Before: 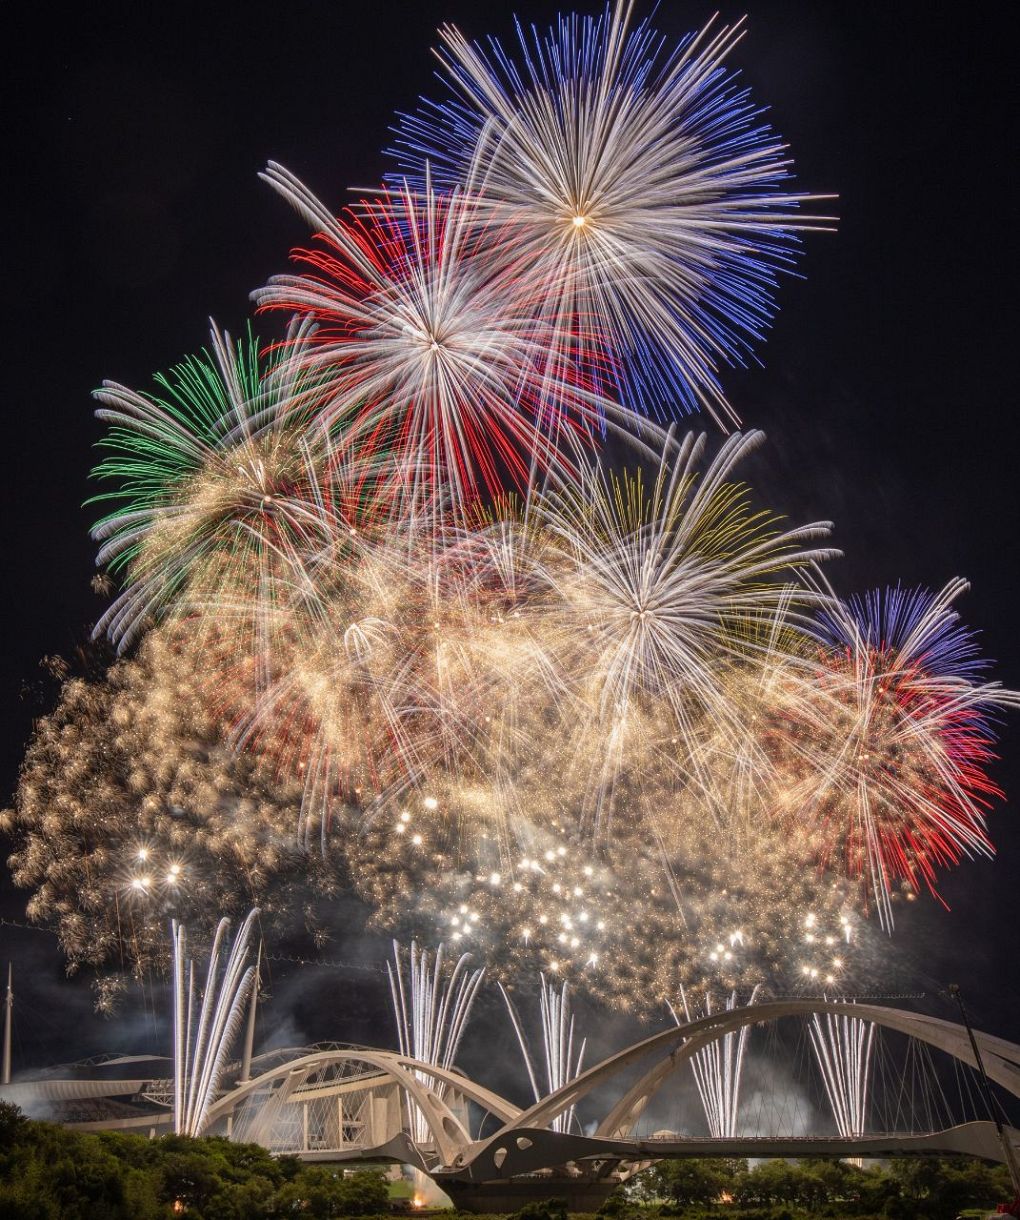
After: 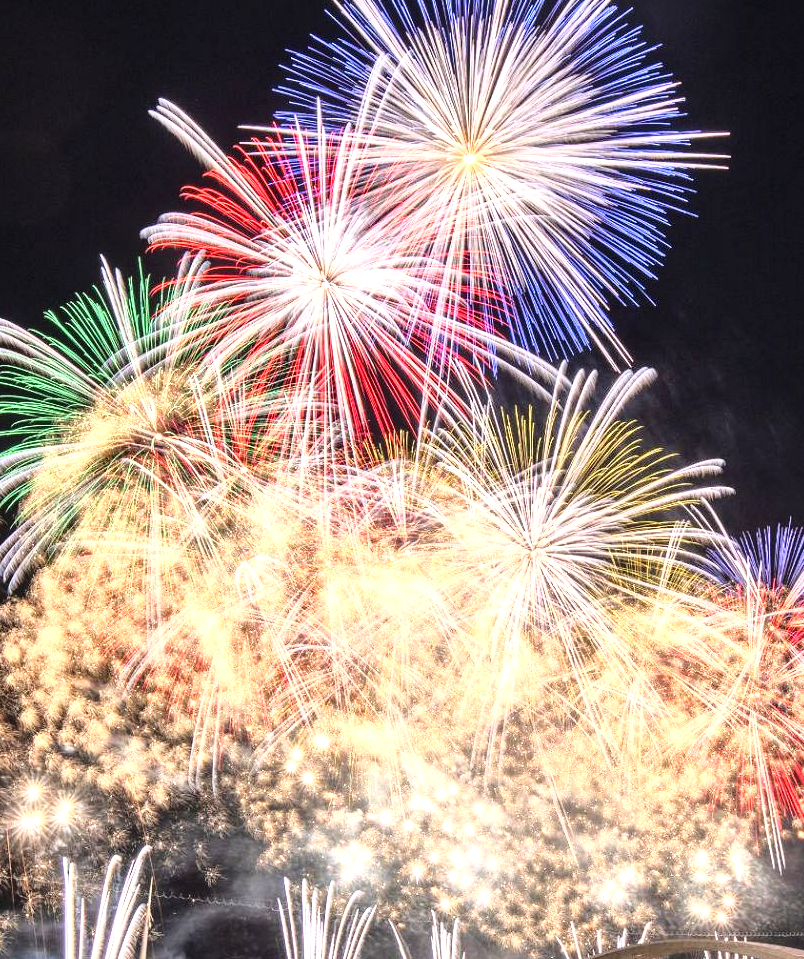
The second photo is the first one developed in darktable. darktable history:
local contrast: mode bilateral grid, contrast 24, coarseness 59, detail 152%, midtone range 0.2
crop and rotate: left 10.772%, top 5.083%, right 10.322%, bottom 16.239%
exposure: black level correction -0.001, exposure 0.906 EV, compensate exposure bias true, compensate highlight preservation false
base curve: curves: ch0 [(0, 0) (0.028, 0.03) (0.121, 0.232) (0.46, 0.748) (0.859, 0.968) (1, 1)]
